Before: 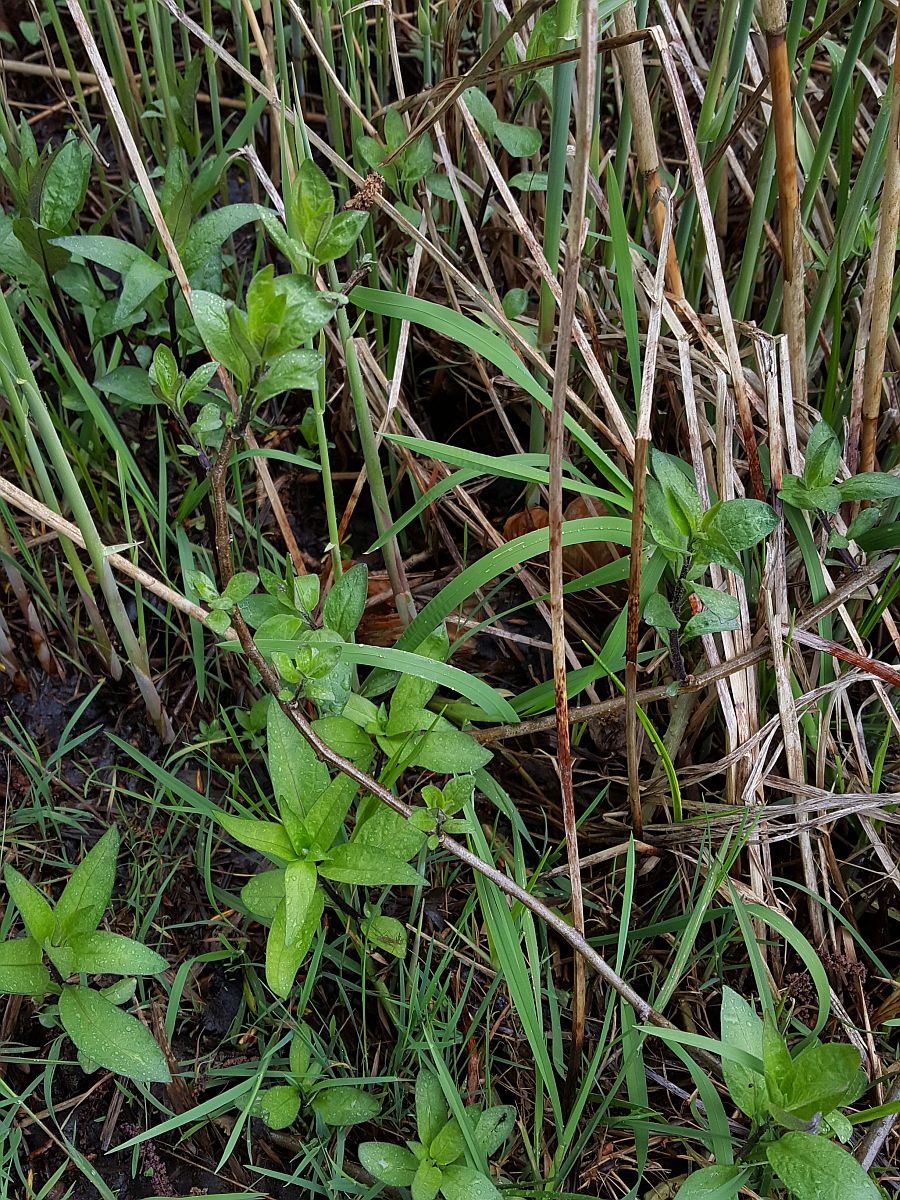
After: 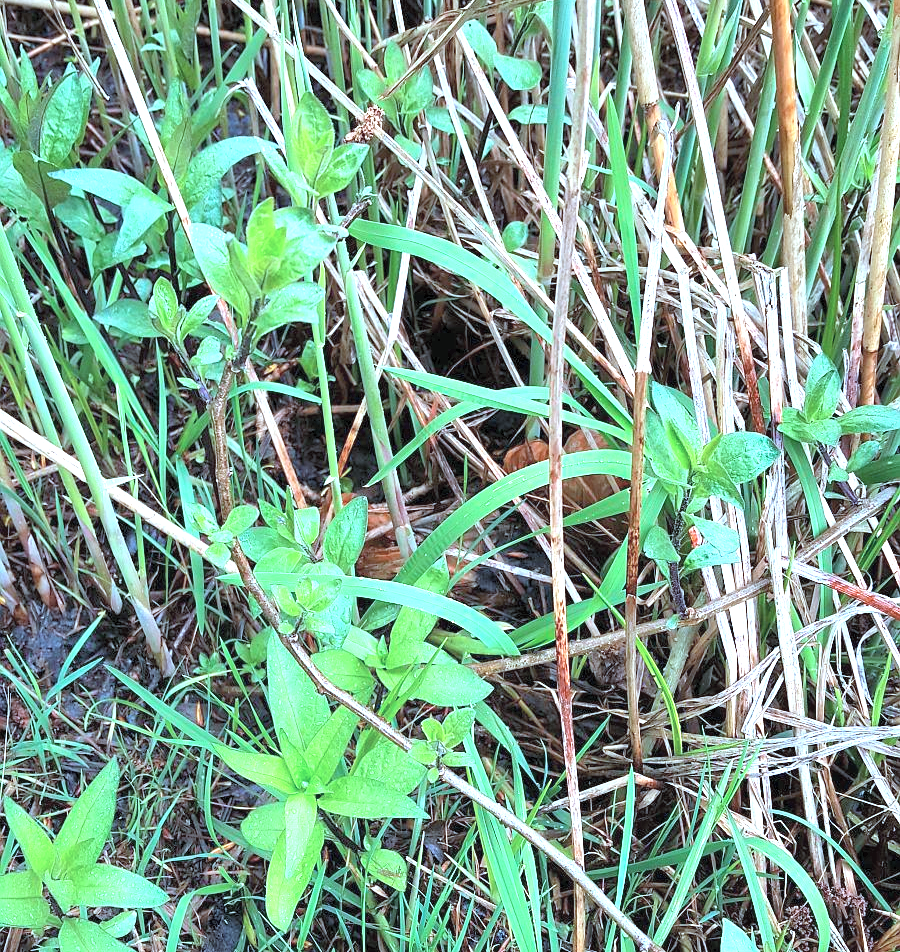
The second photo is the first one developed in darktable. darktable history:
tone equalizer: mask exposure compensation -0.514 EV
contrast brightness saturation: brightness 0.281
exposure: exposure 1.064 EV, compensate exposure bias true, compensate highlight preservation false
color correction: highlights a* -9.26, highlights b* -23.77
crop and rotate: top 5.656%, bottom 14.928%
shadows and highlights: radius 336.31, shadows 28.07, highlights color adjustment 56.43%, soften with gaussian
